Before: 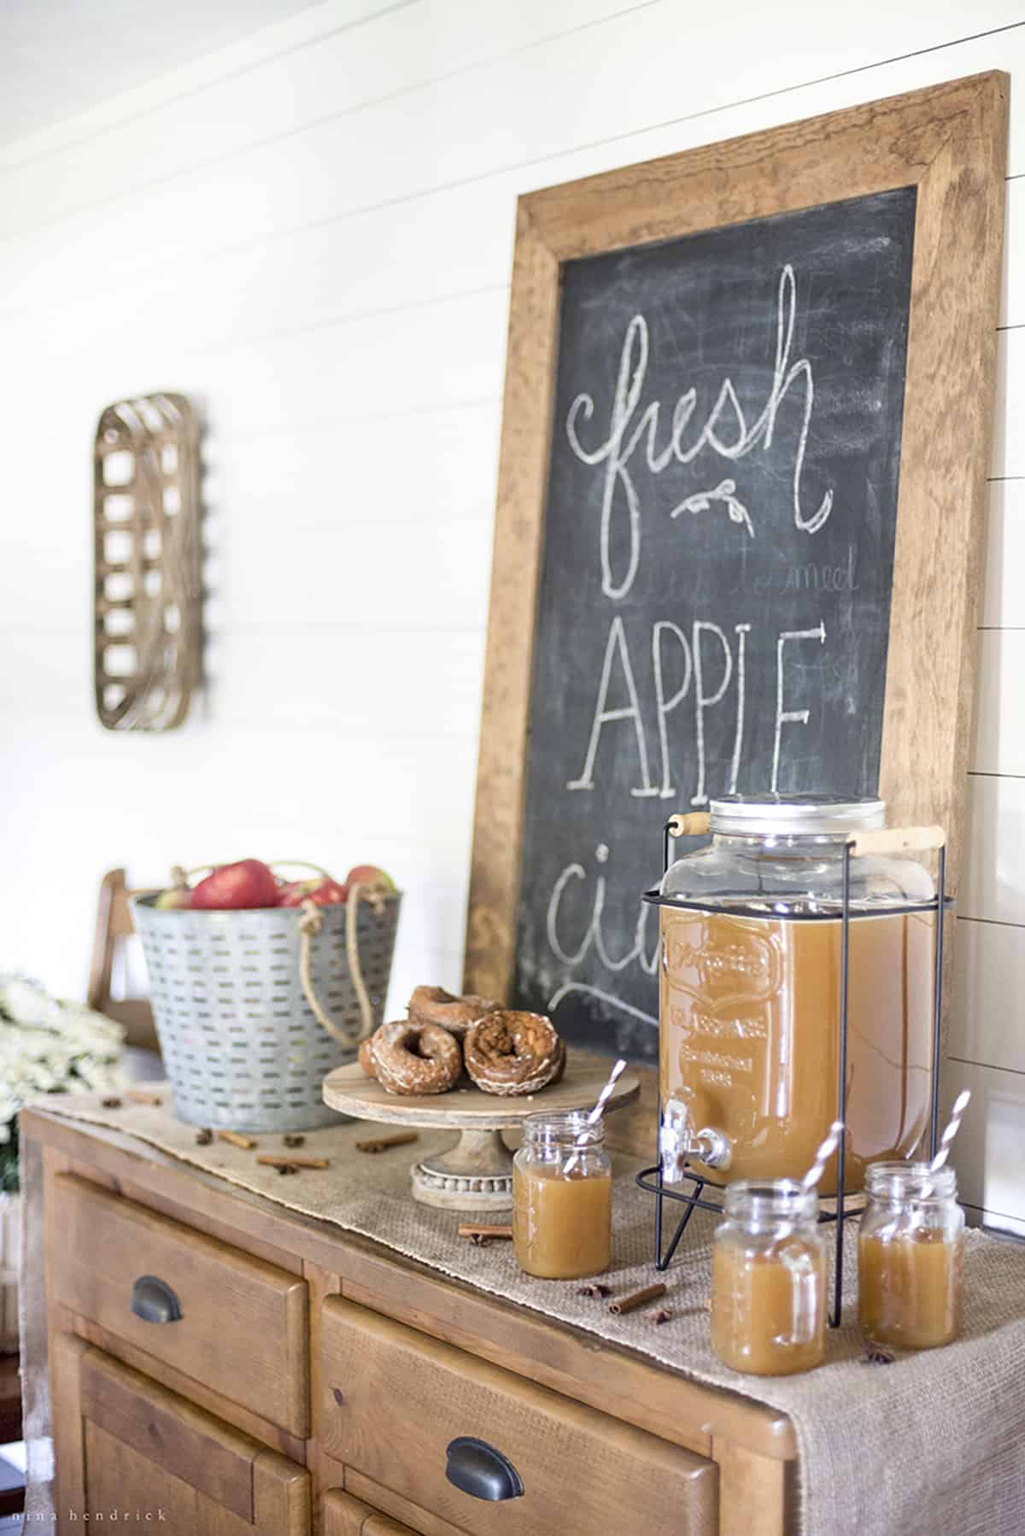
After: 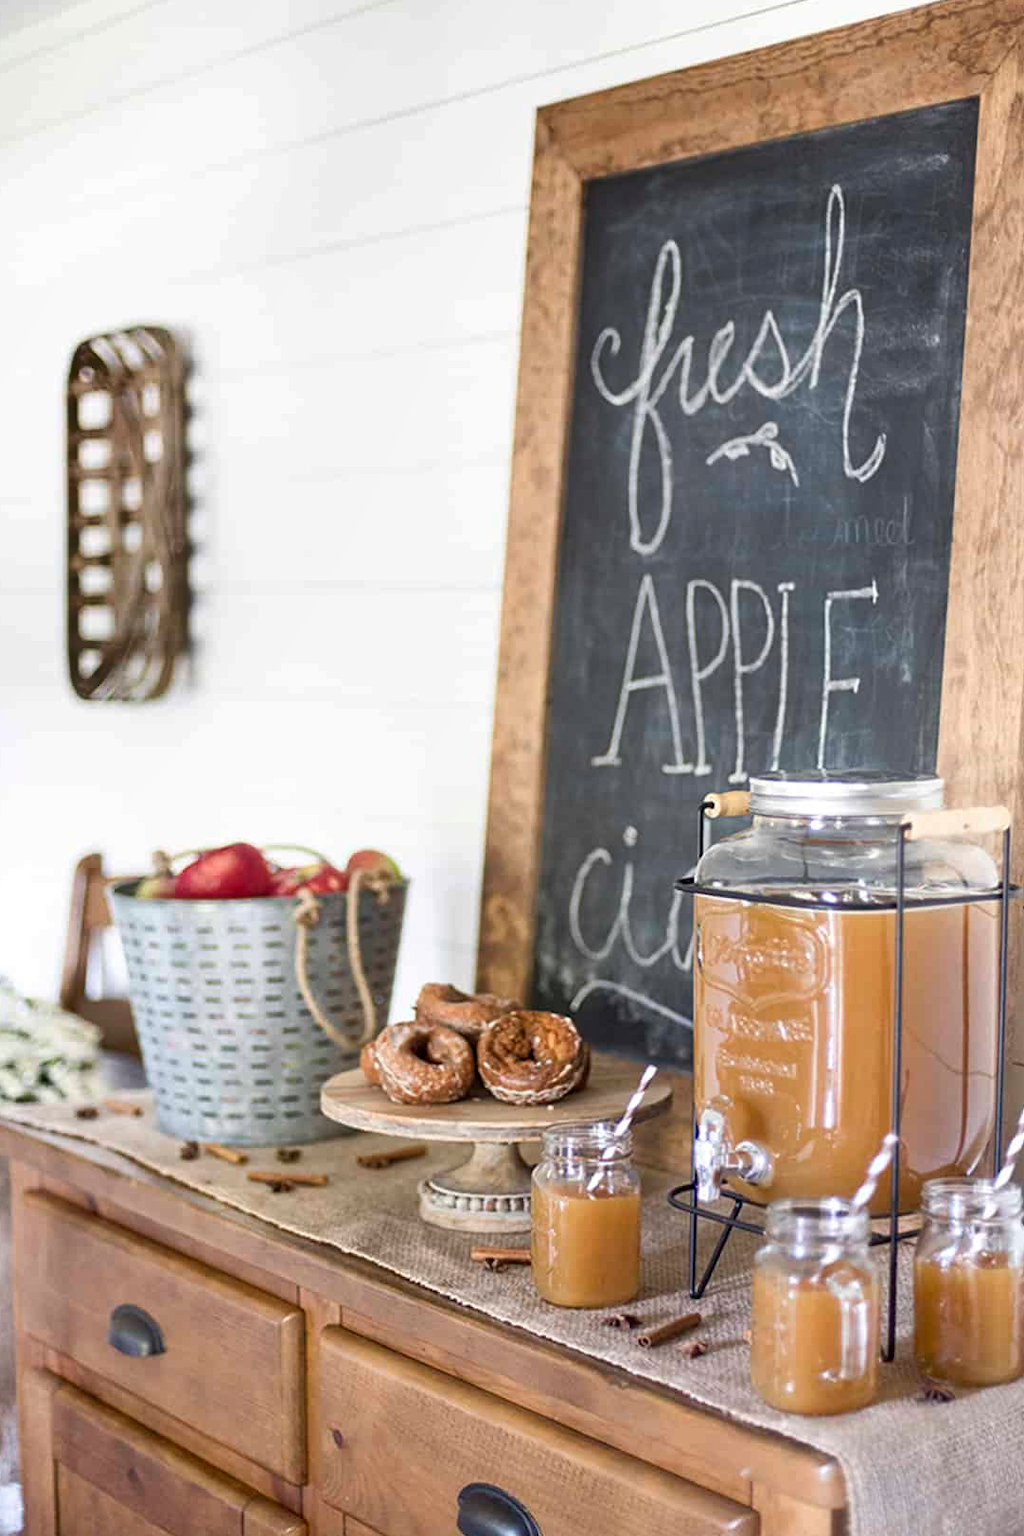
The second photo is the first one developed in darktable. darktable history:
shadows and highlights: radius 337.17, shadows 29.01, soften with gaussian
crop: left 3.305%, top 6.436%, right 6.389%, bottom 3.258%
